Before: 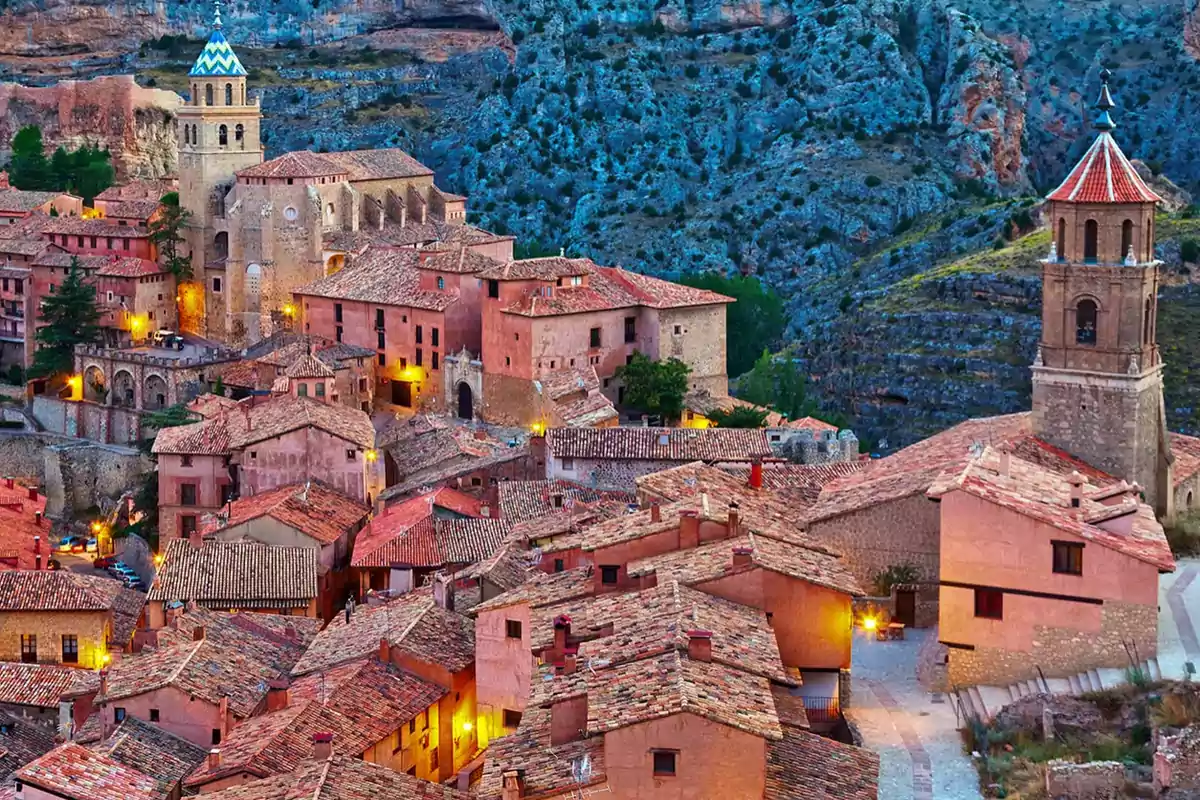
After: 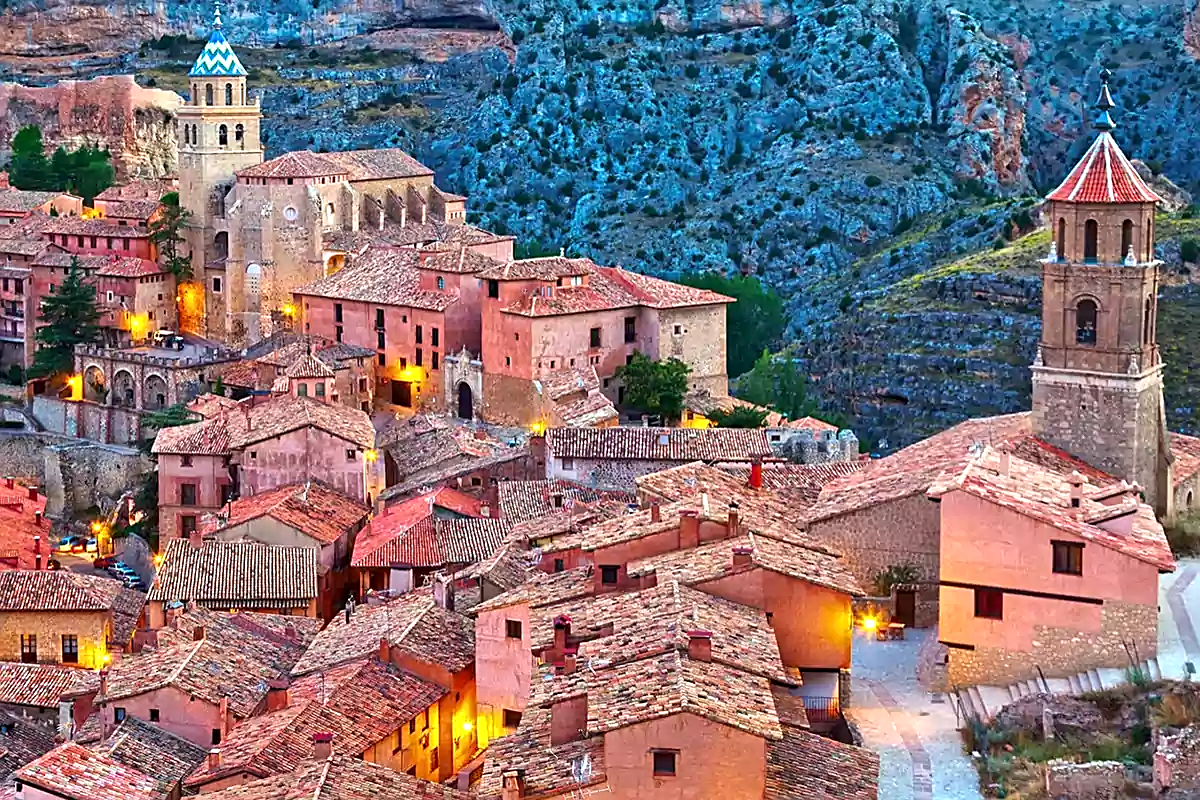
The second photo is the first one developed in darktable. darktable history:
sharpen: on, module defaults
exposure: black level correction 0.001, exposure 0.5 EV, compensate exposure bias true, compensate highlight preservation false
